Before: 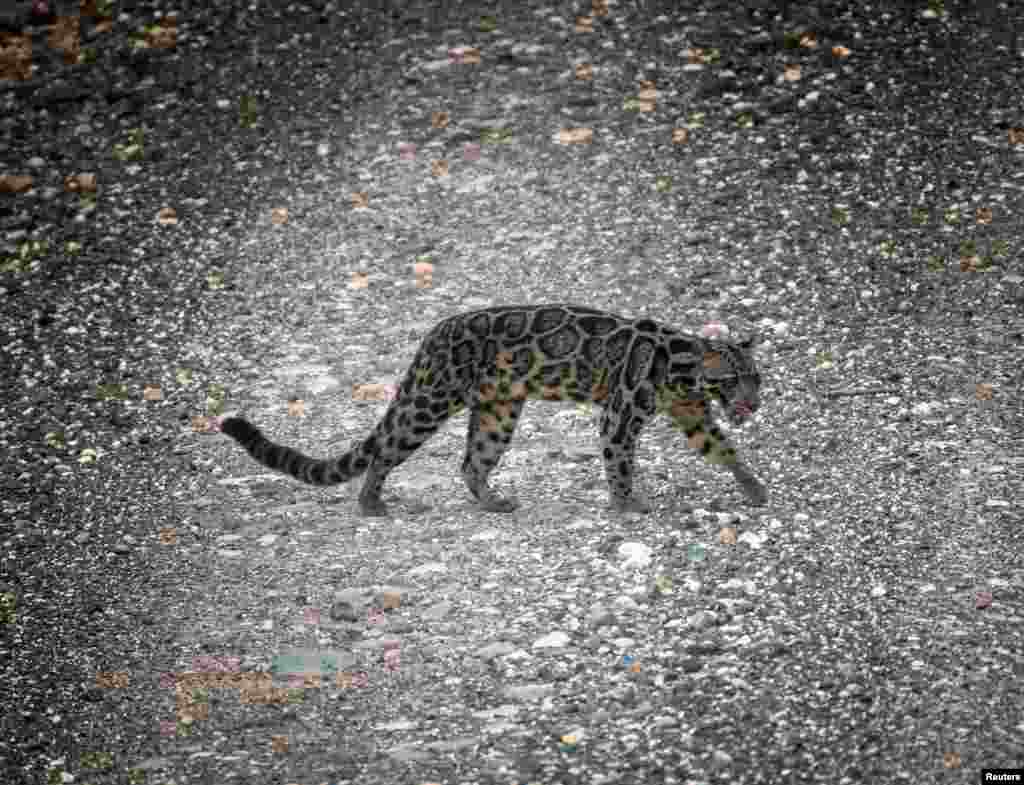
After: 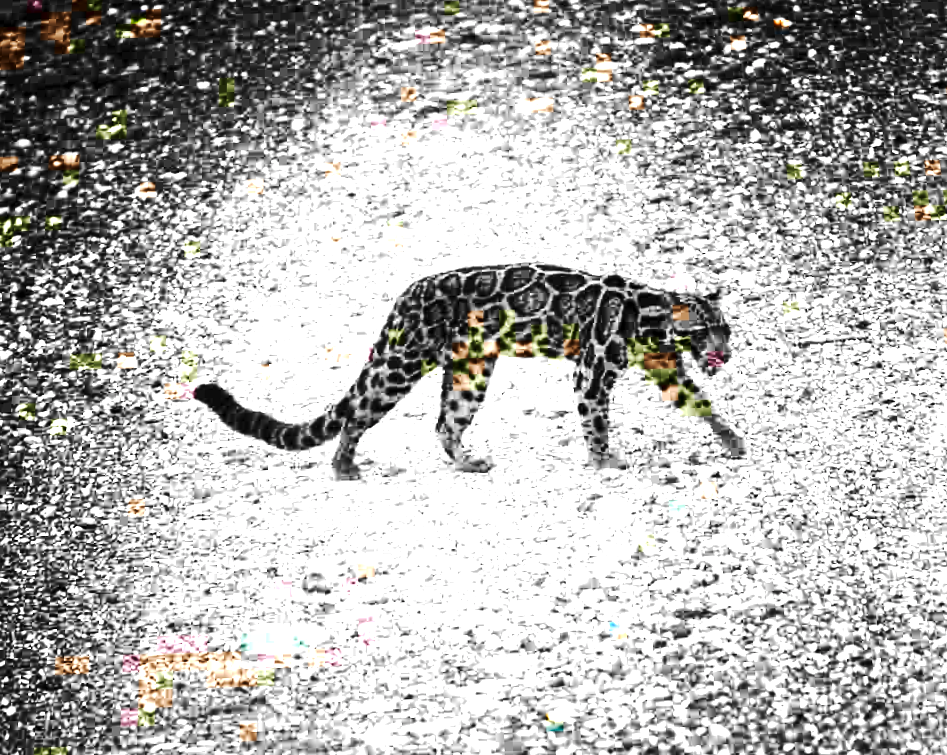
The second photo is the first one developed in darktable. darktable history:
contrast brightness saturation: contrast 0.1, brightness -0.26, saturation 0.14
exposure: exposure 2 EV, compensate highlight preservation false
tone curve: curves: ch0 [(0, 0) (0.003, 0.003) (0.011, 0.009) (0.025, 0.018) (0.044, 0.028) (0.069, 0.038) (0.1, 0.049) (0.136, 0.062) (0.177, 0.089) (0.224, 0.123) (0.277, 0.165) (0.335, 0.223) (0.399, 0.293) (0.468, 0.385) (0.543, 0.497) (0.623, 0.613) (0.709, 0.716) (0.801, 0.802) (0.898, 0.887) (1, 1)], preserve colors none
rotate and perspective: rotation -1.68°, lens shift (vertical) -0.146, crop left 0.049, crop right 0.912, crop top 0.032, crop bottom 0.96
white balance: emerald 1
